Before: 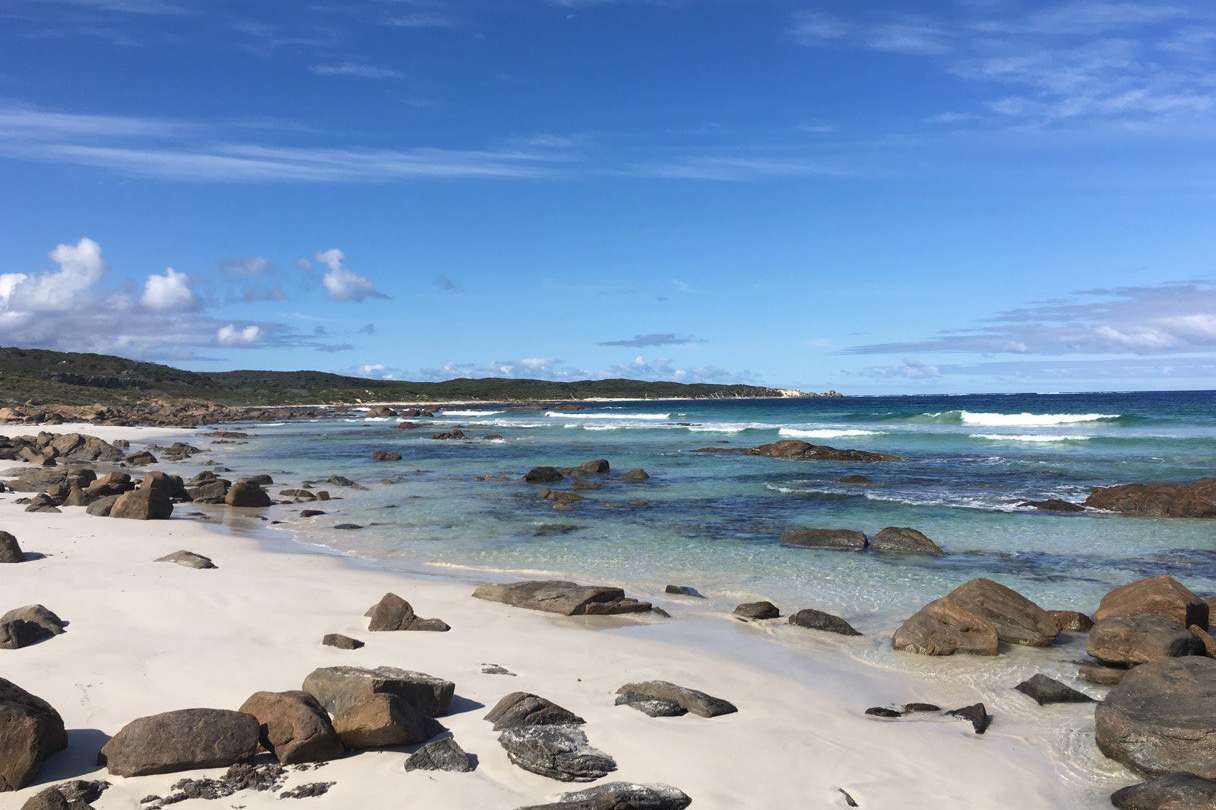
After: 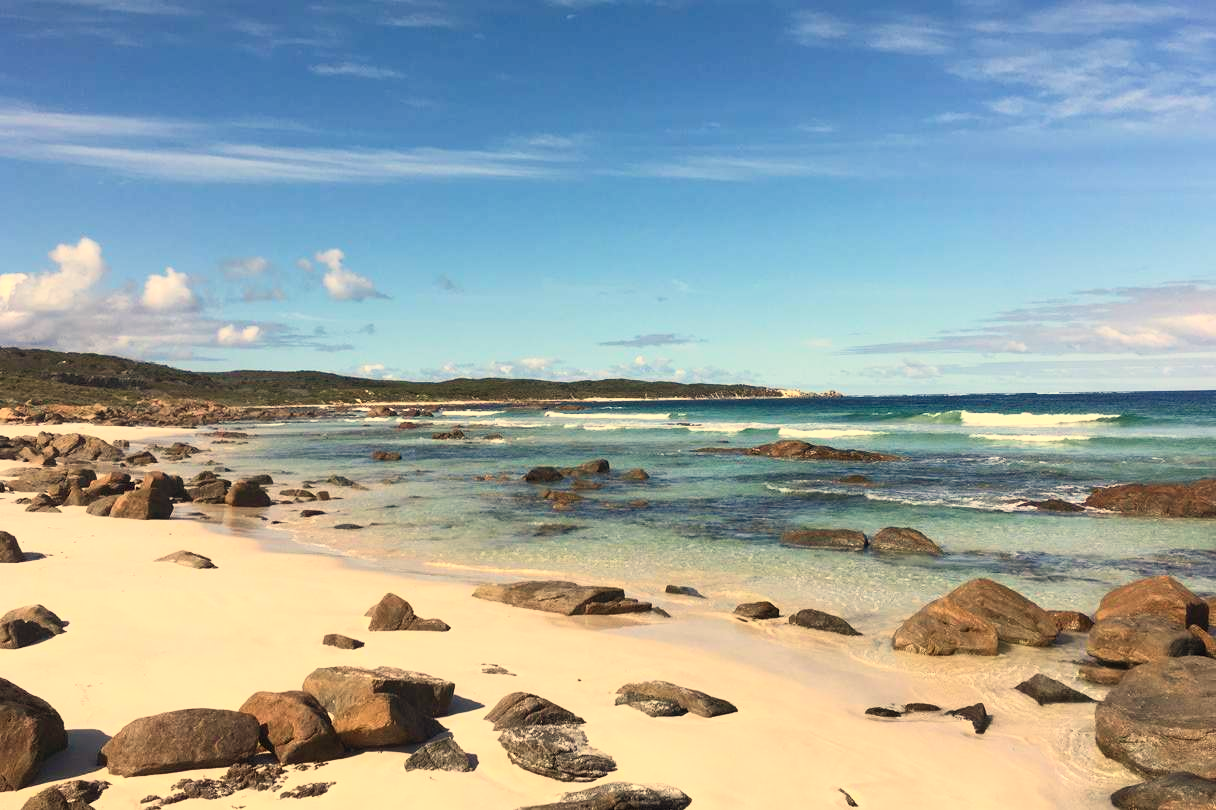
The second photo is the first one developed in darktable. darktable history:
white balance: red 1.138, green 0.996, blue 0.812
contrast brightness saturation: contrast 0.2, brightness 0.16, saturation 0.22
shadows and highlights: shadows 52.34, highlights -28.23, soften with gaussian
